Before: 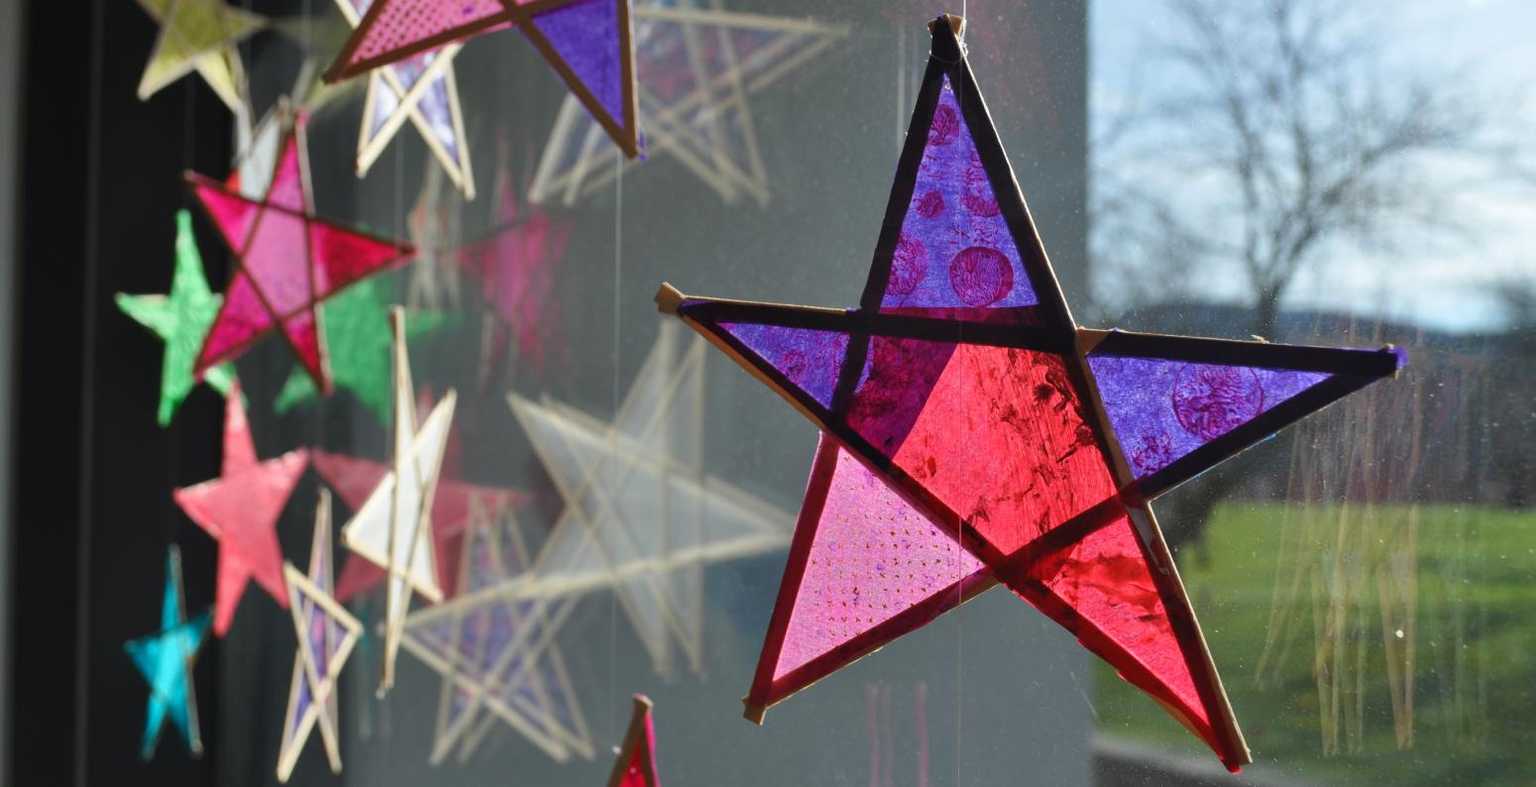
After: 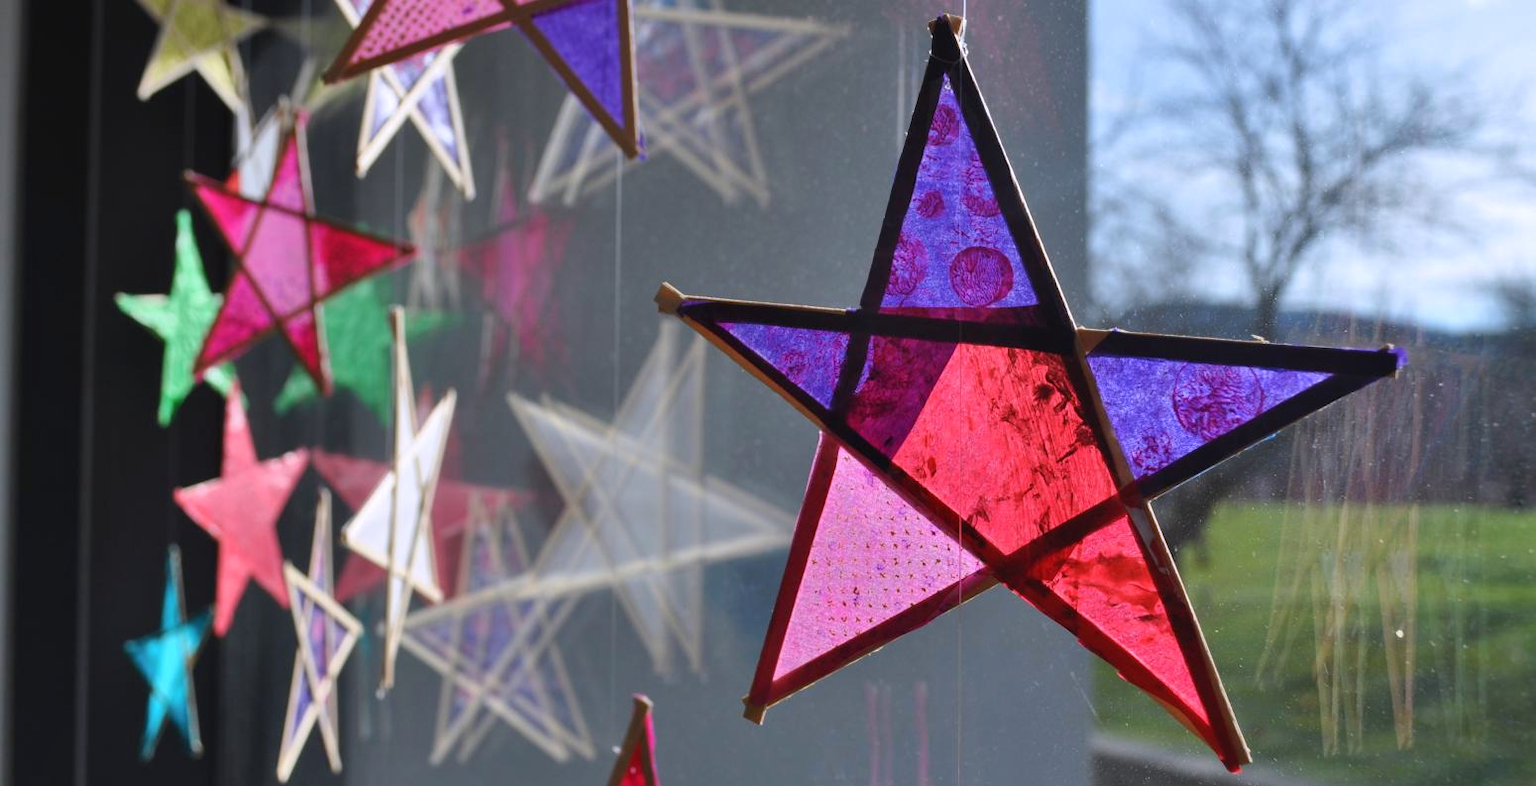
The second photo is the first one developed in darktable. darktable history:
white balance: red 1.004, blue 1.096
shadows and highlights: shadows 35, highlights -35, soften with gaussian
